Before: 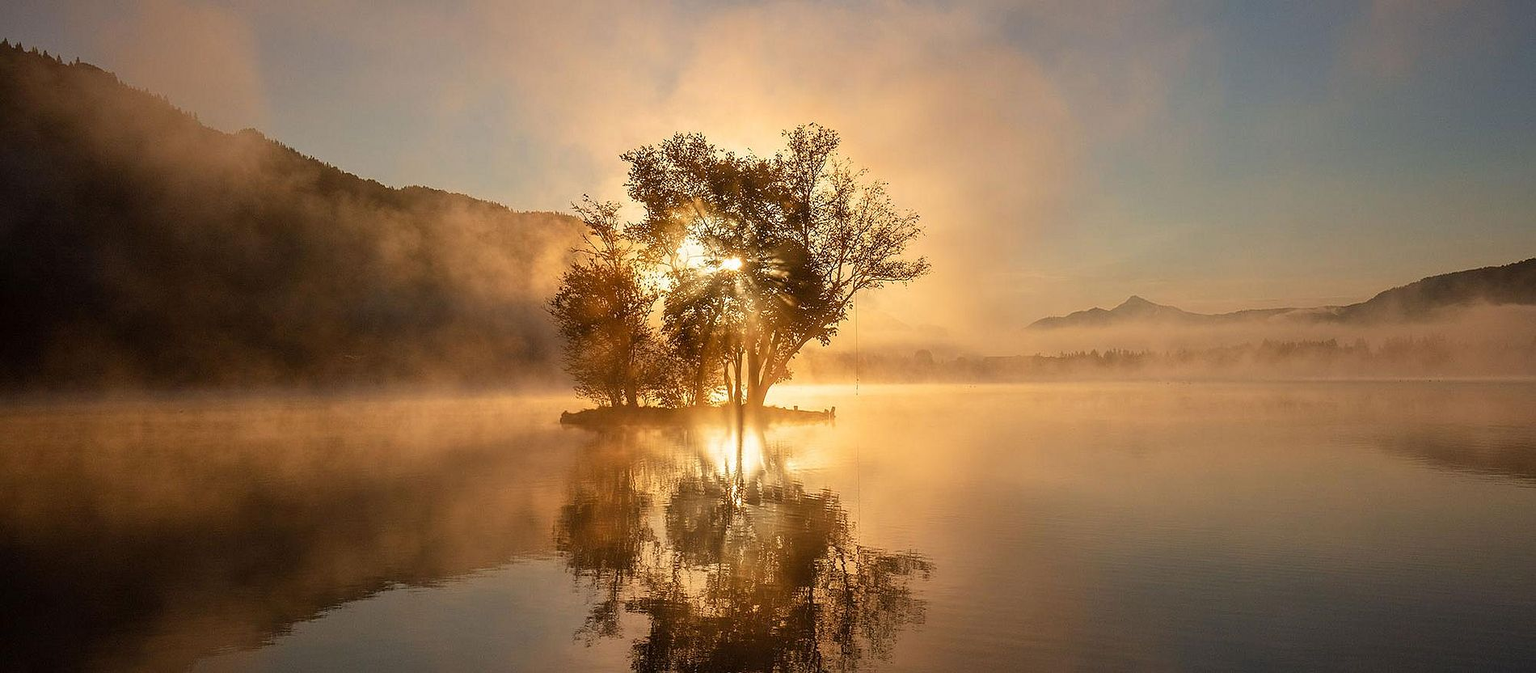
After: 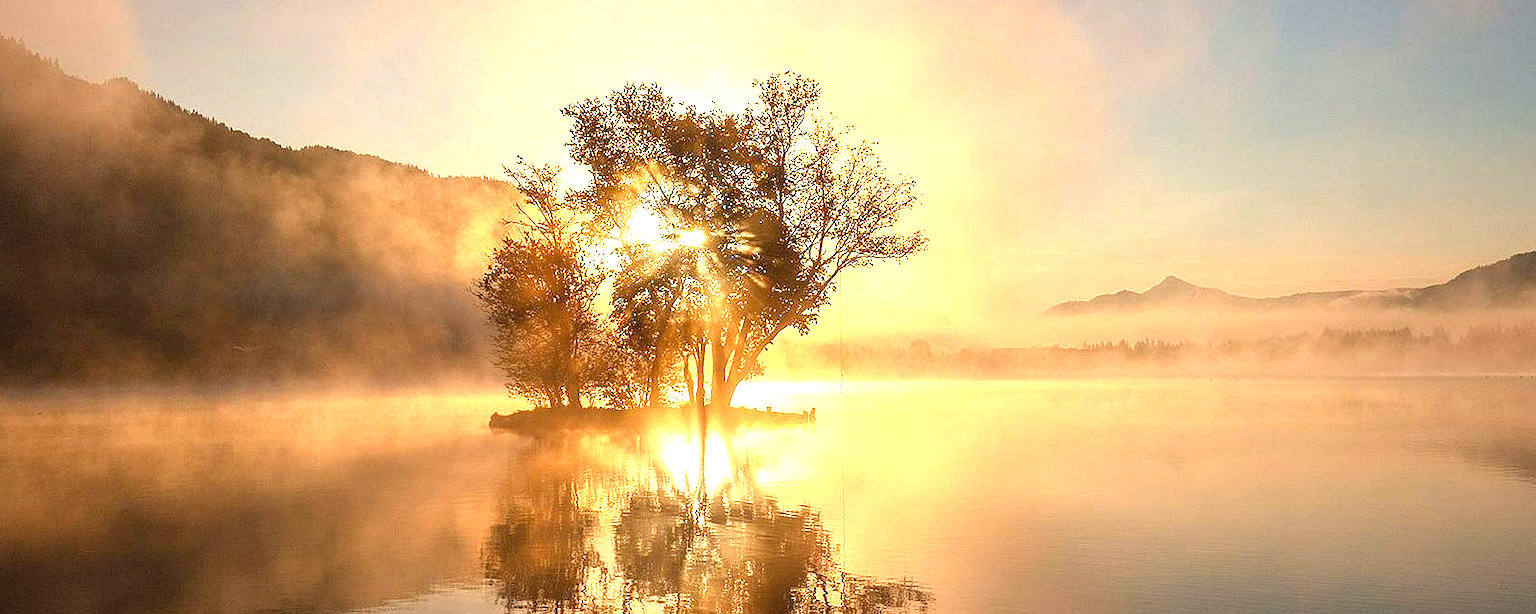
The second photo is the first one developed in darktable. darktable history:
crop and rotate: left 9.653%, top 9.428%, right 6.036%, bottom 13.428%
exposure: black level correction 0, exposure 1.2 EV, compensate highlight preservation false
tone equalizer: mask exposure compensation -0.508 EV
